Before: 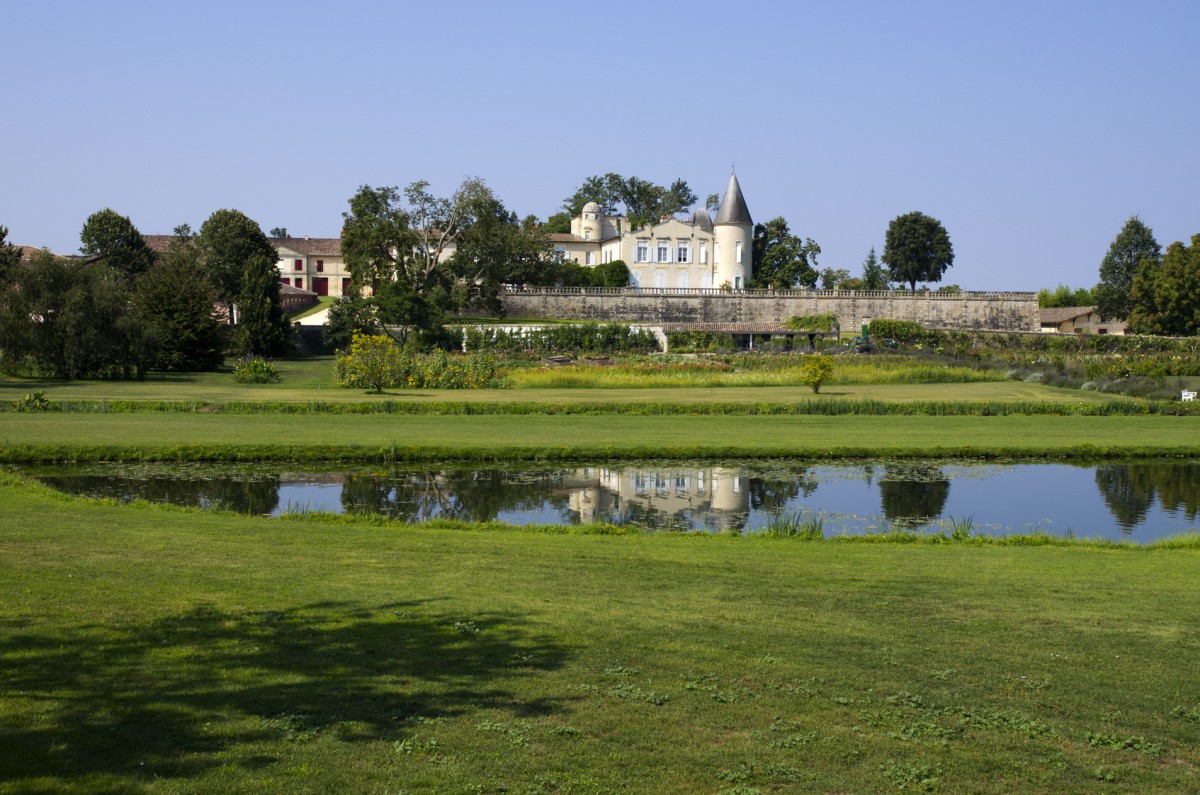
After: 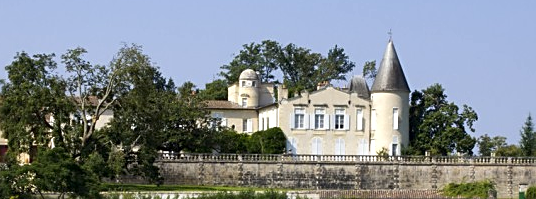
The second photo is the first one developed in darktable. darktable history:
local contrast: mode bilateral grid, contrast 20, coarseness 50, detail 130%, midtone range 0.2
sharpen: on, module defaults
crop: left 28.64%, top 16.832%, right 26.637%, bottom 58.055%
